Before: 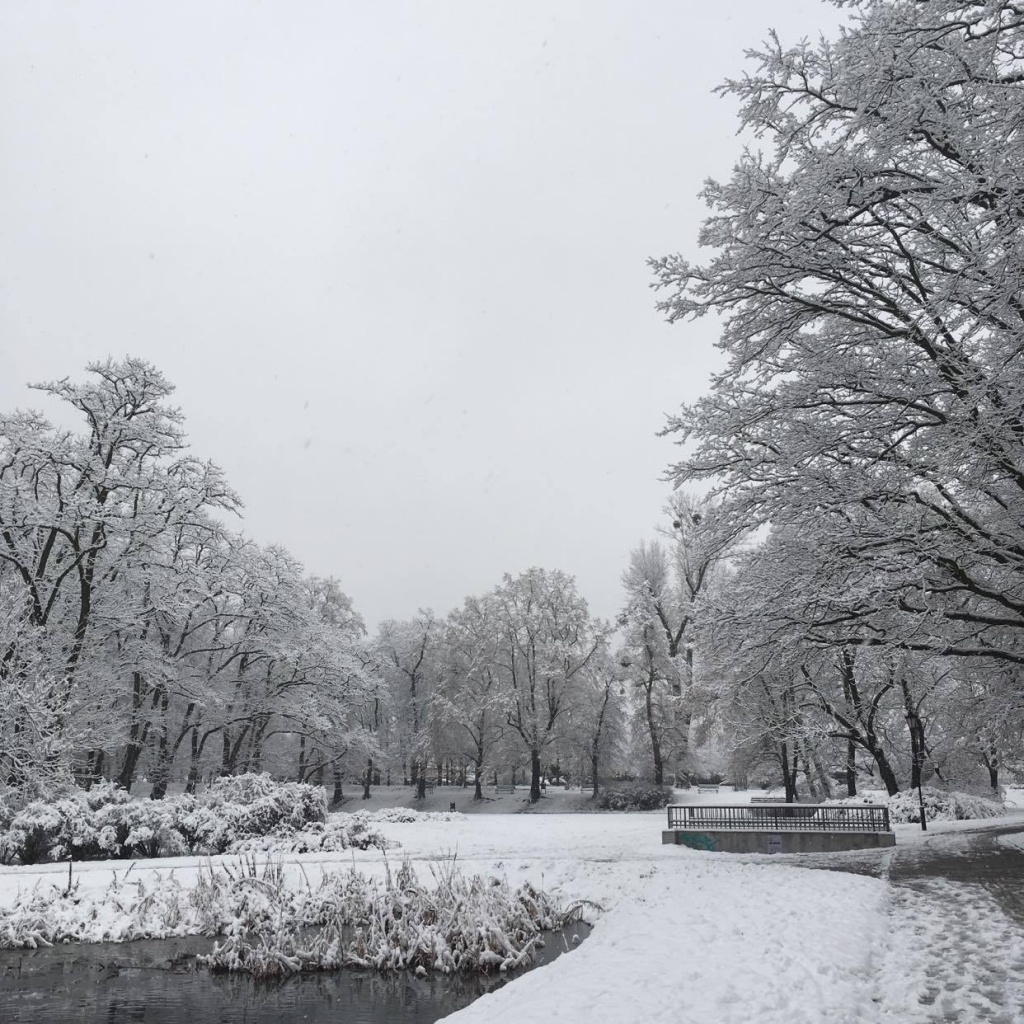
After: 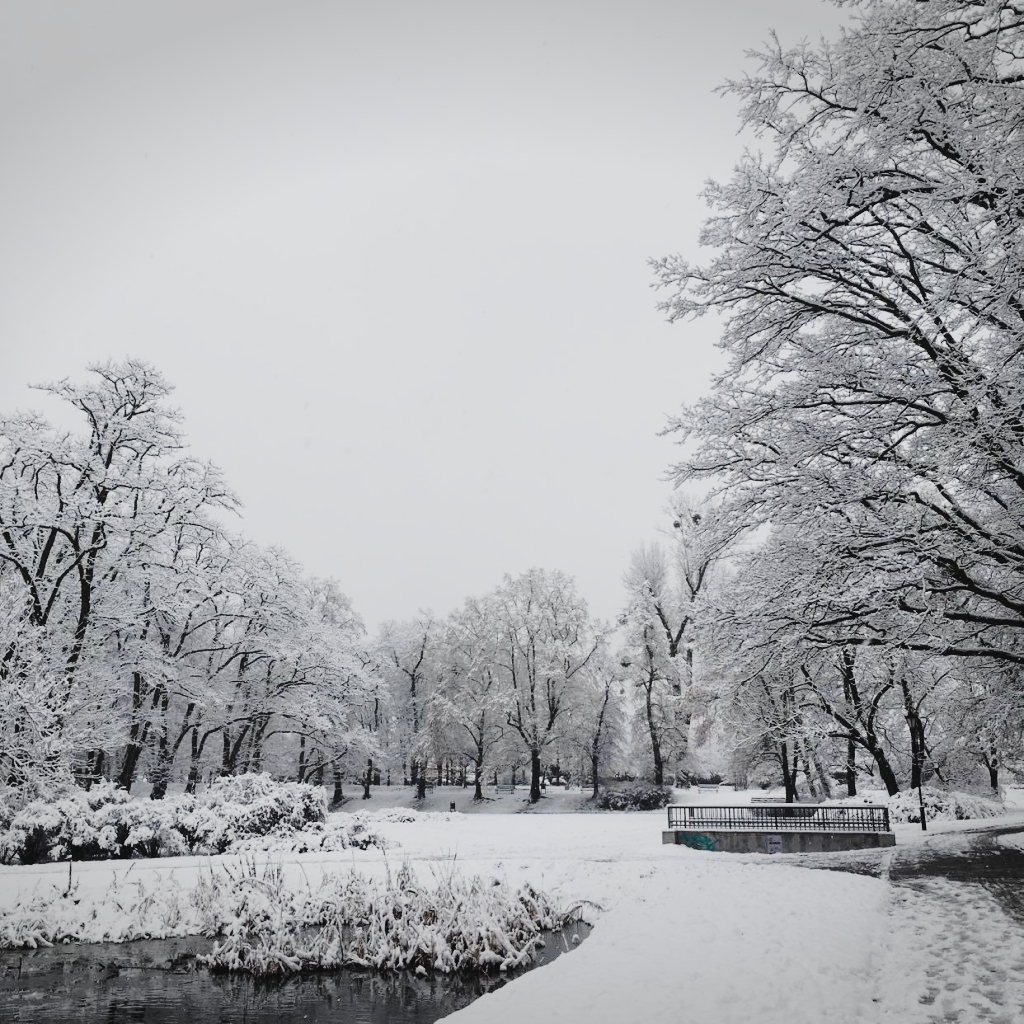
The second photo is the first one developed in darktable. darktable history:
tone curve: curves: ch0 [(0, 0) (0.003, 0.039) (0.011, 0.042) (0.025, 0.048) (0.044, 0.058) (0.069, 0.071) (0.1, 0.089) (0.136, 0.114) (0.177, 0.146) (0.224, 0.199) (0.277, 0.27) (0.335, 0.364) (0.399, 0.47) (0.468, 0.566) (0.543, 0.643) (0.623, 0.73) (0.709, 0.8) (0.801, 0.863) (0.898, 0.925) (1, 1)], preserve colors none
vignetting: fall-off start 100%, brightness -0.282, width/height ratio 1.31
filmic rgb: black relative exposure -7.65 EV, white relative exposure 4.56 EV, hardness 3.61, contrast 1.106
